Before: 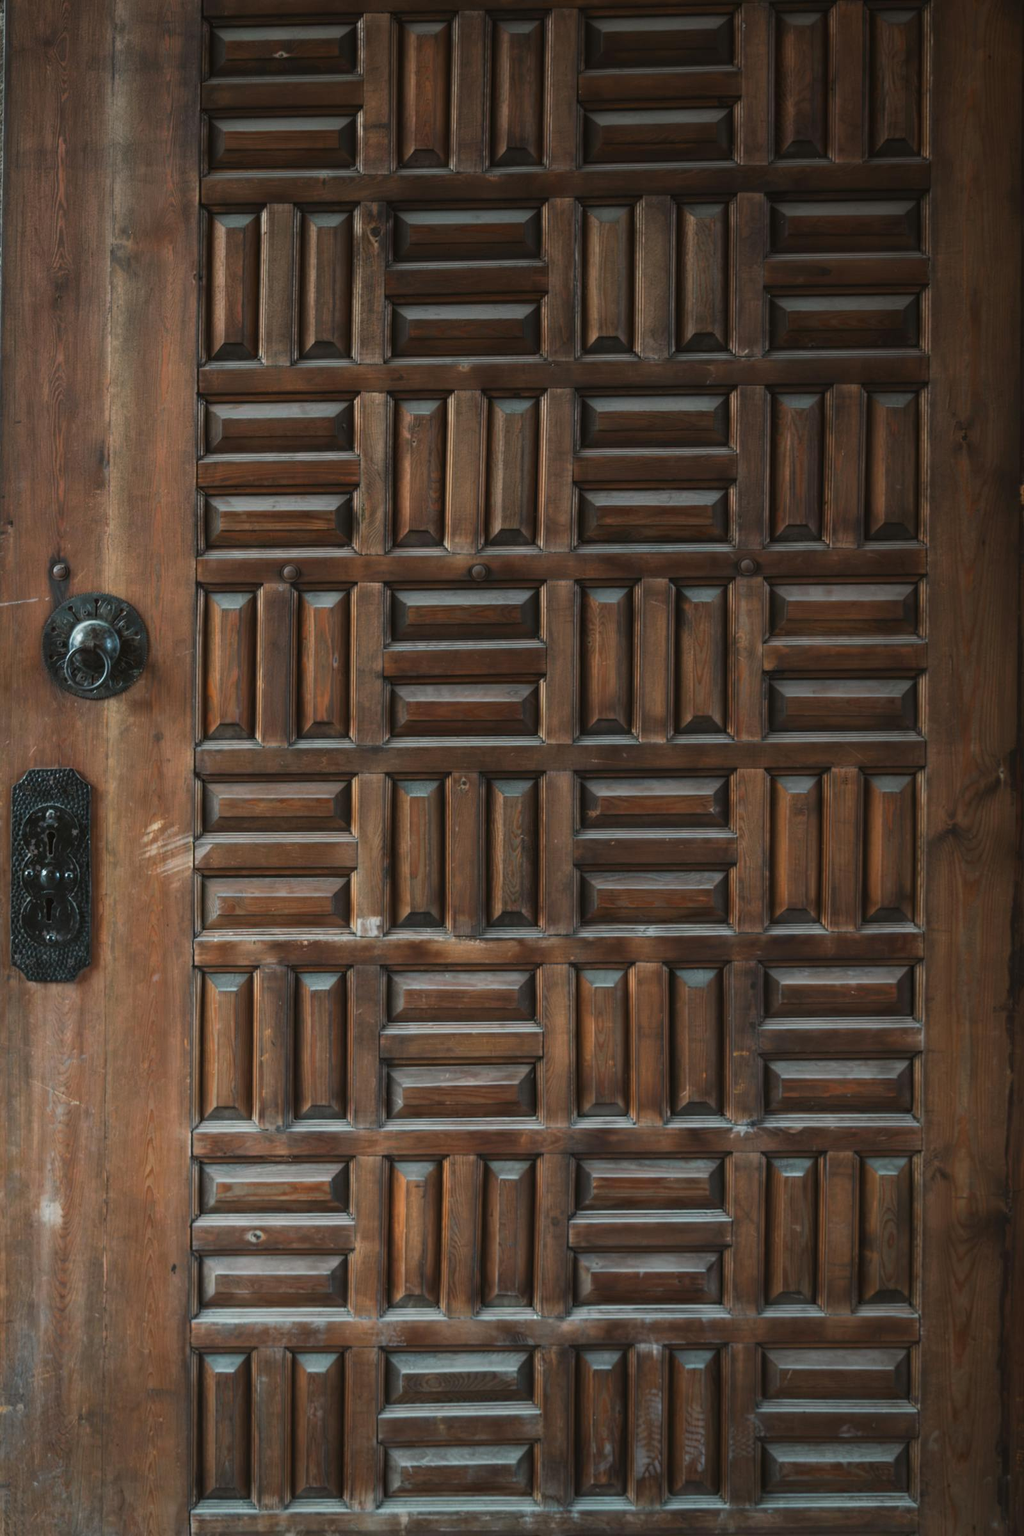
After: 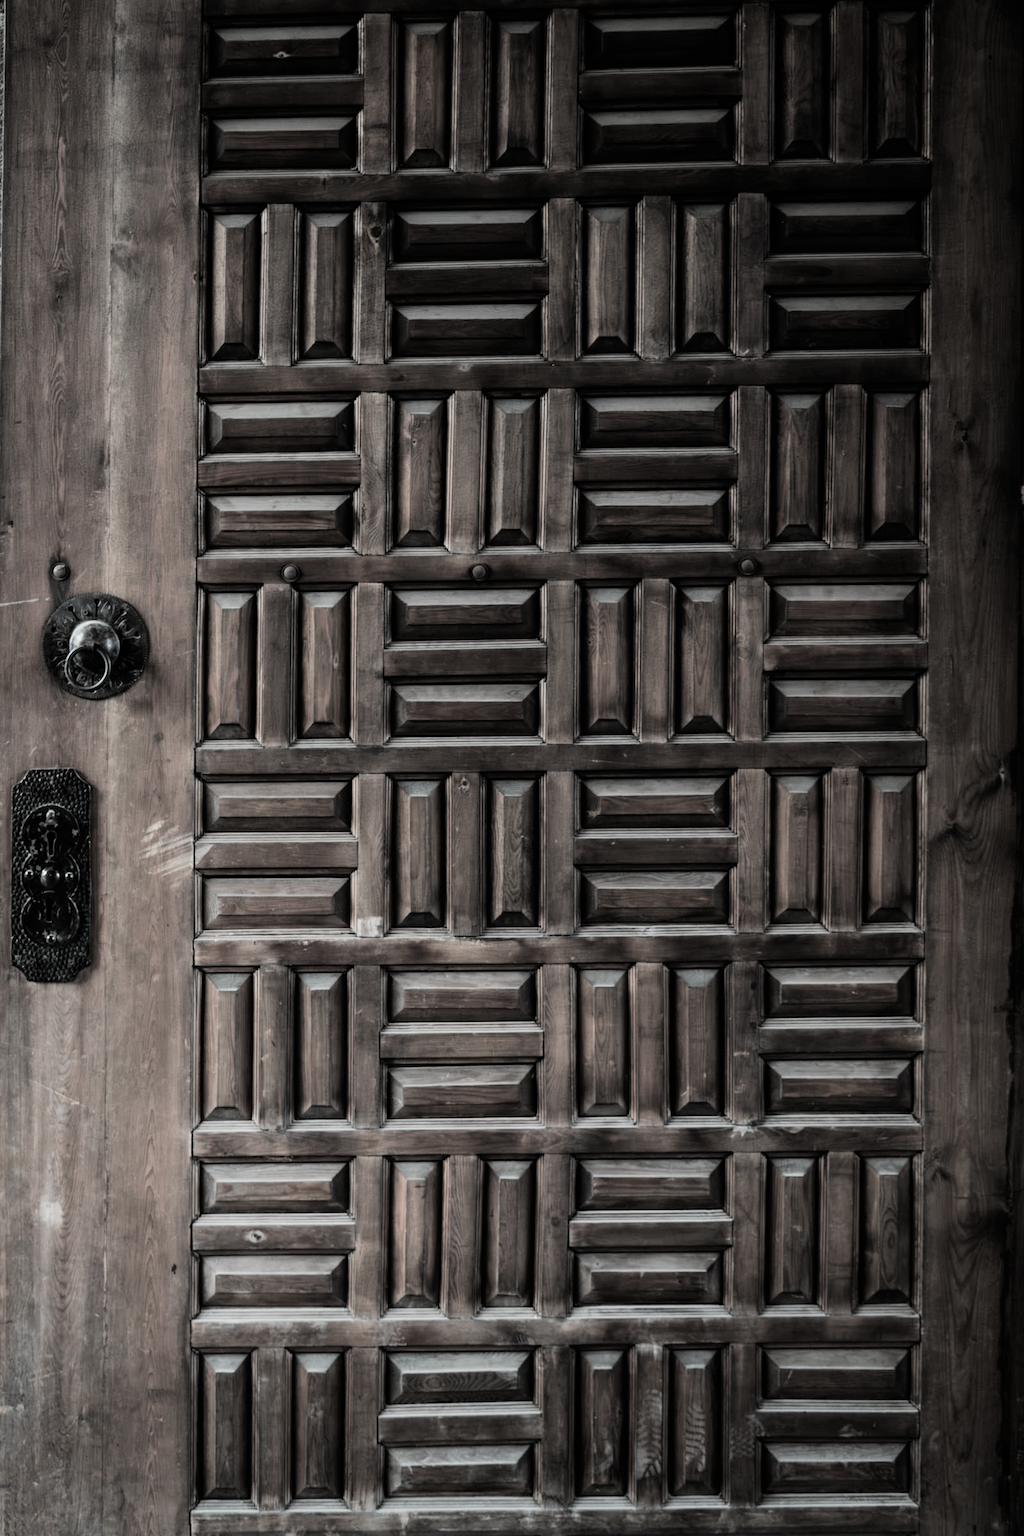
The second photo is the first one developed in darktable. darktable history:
filmic rgb: black relative exposure -5 EV, white relative exposure 3.96 EV, hardness 2.89, contrast 1.412, highlights saturation mix -30.89%, preserve chrominance RGB euclidean norm (legacy), color science v4 (2020)
